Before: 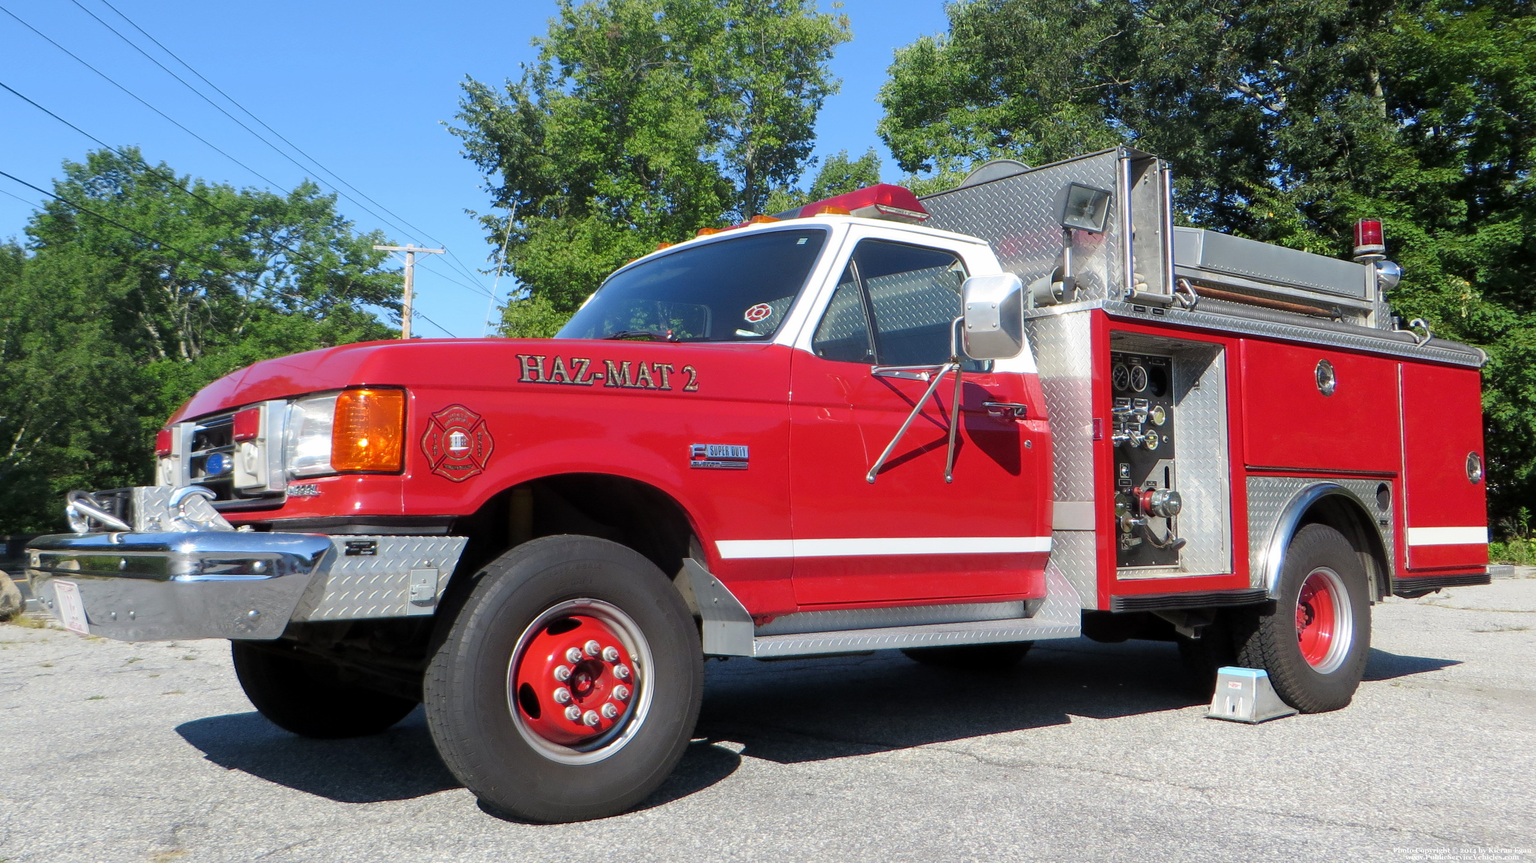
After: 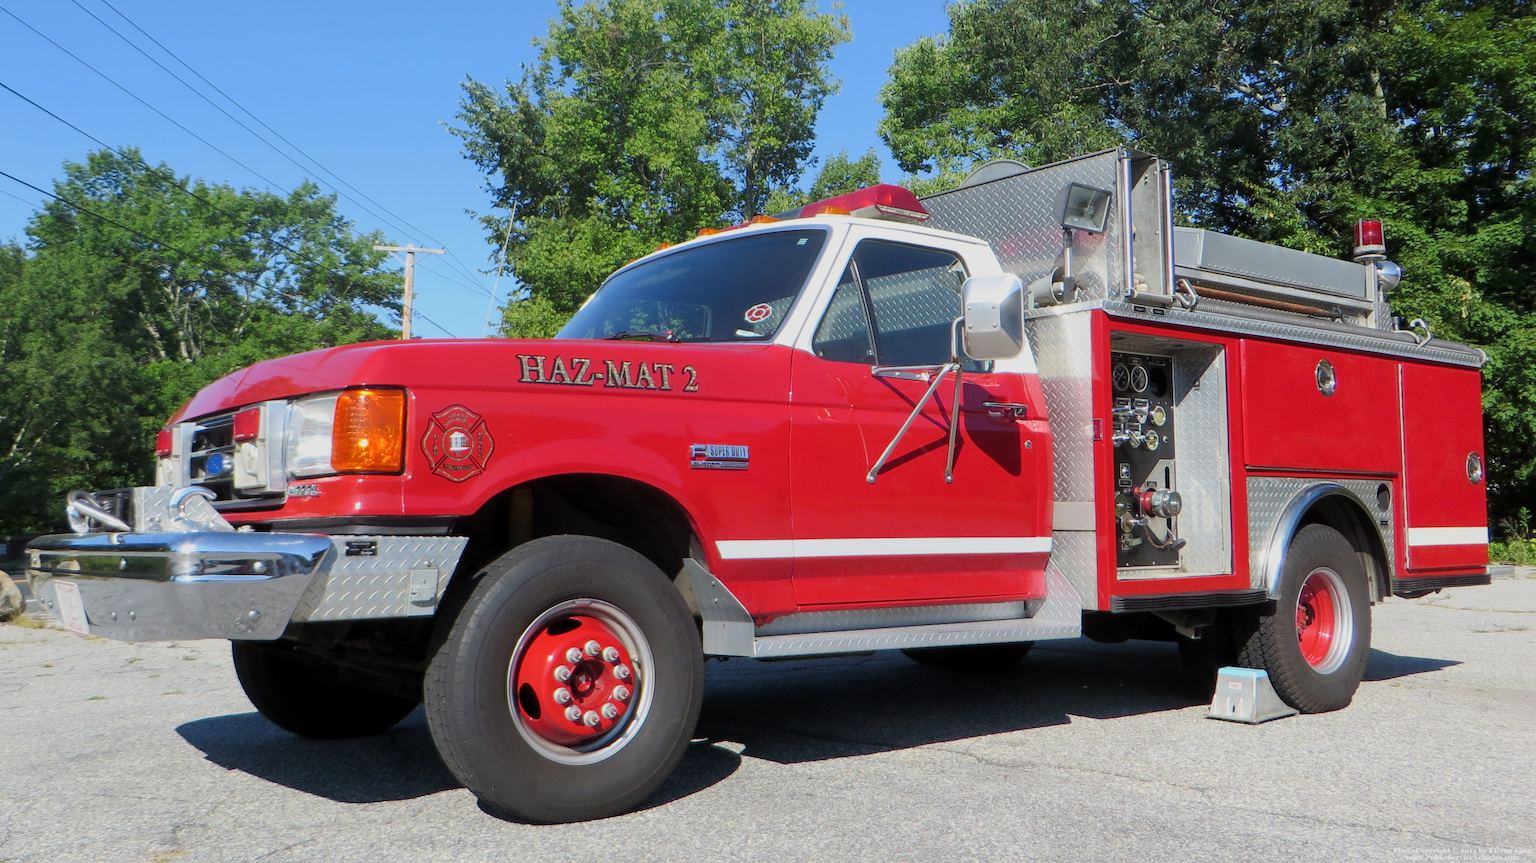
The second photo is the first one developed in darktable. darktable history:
tone equalizer: -8 EV -0.002 EV, -7 EV 0.005 EV, -6 EV -0.034 EV, -5 EV 0.012 EV, -4 EV -0.017 EV, -3 EV 0.028 EV, -2 EV -0.051 EV, -1 EV -0.302 EV, +0 EV -0.598 EV, edges refinement/feathering 500, mask exposure compensation -1.57 EV, preserve details no
